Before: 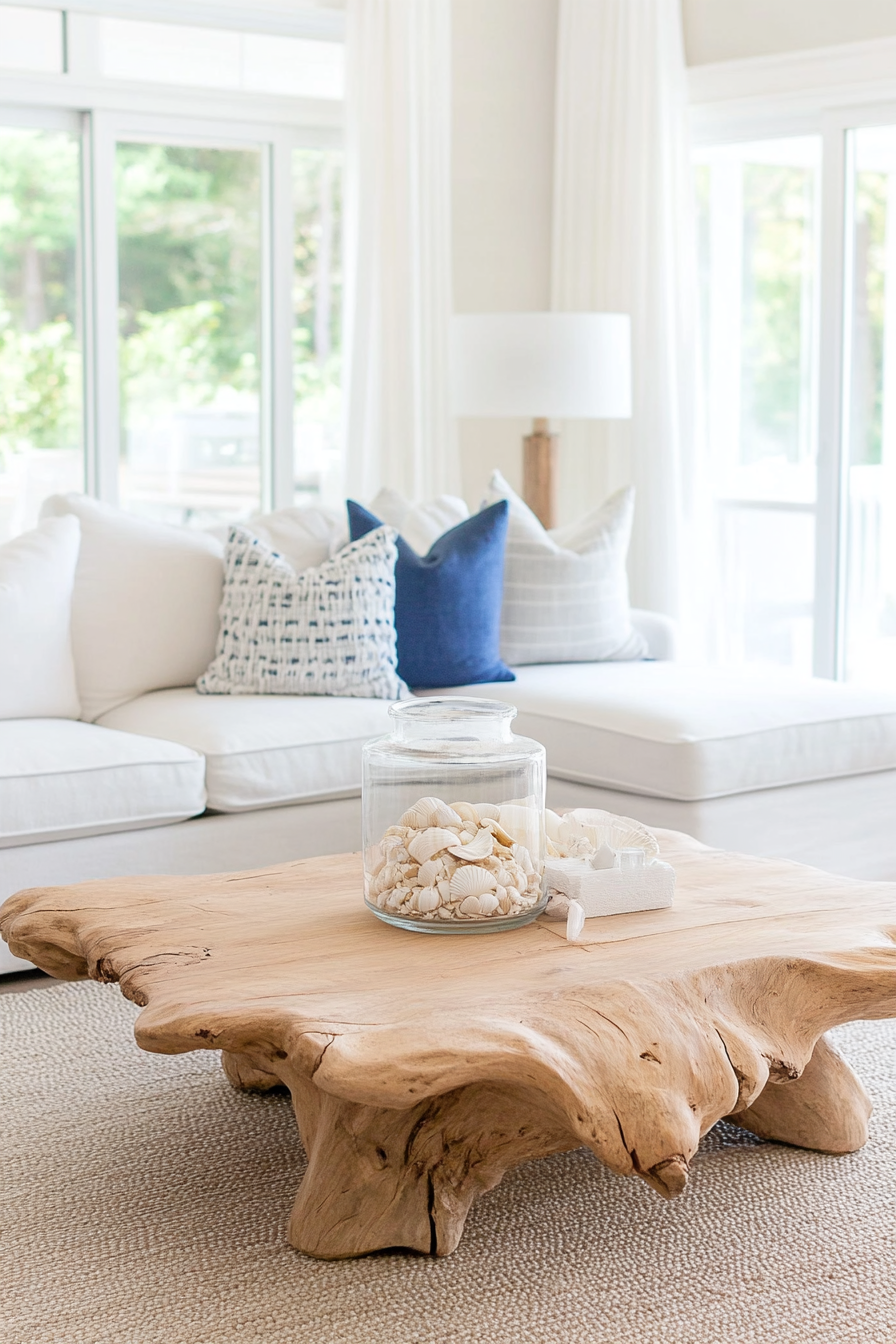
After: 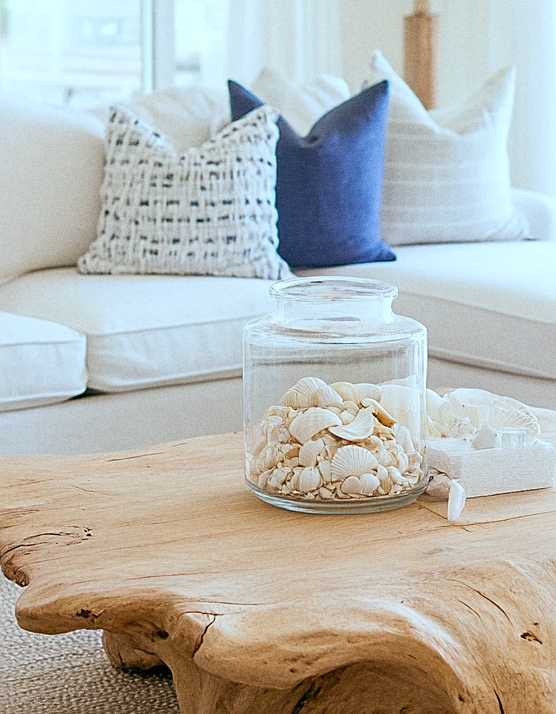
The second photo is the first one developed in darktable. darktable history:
rgb levels: preserve colors max RGB
sharpen: on, module defaults
crop: left 13.312%, top 31.28%, right 24.627%, bottom 15.582%
grain: coarseness 0.09 ISO
color correction: highlights a* -2.73, highlights b* -2.09, shadows a* 2.41, shadows b* 2.73
white balance: red 0.974, blue 1.044
color balance: lift [1, 0.994, 1.002, 1.006], gamma [0.957, 1.081, 1.016, 0.919], gain [0.97, 0.972, 1.01, 1.028], input saturation 91.06%, output saturation 79.8%
color balance rgb: perceptual saturation grading › global saturation 40%, global vibrance 15%
